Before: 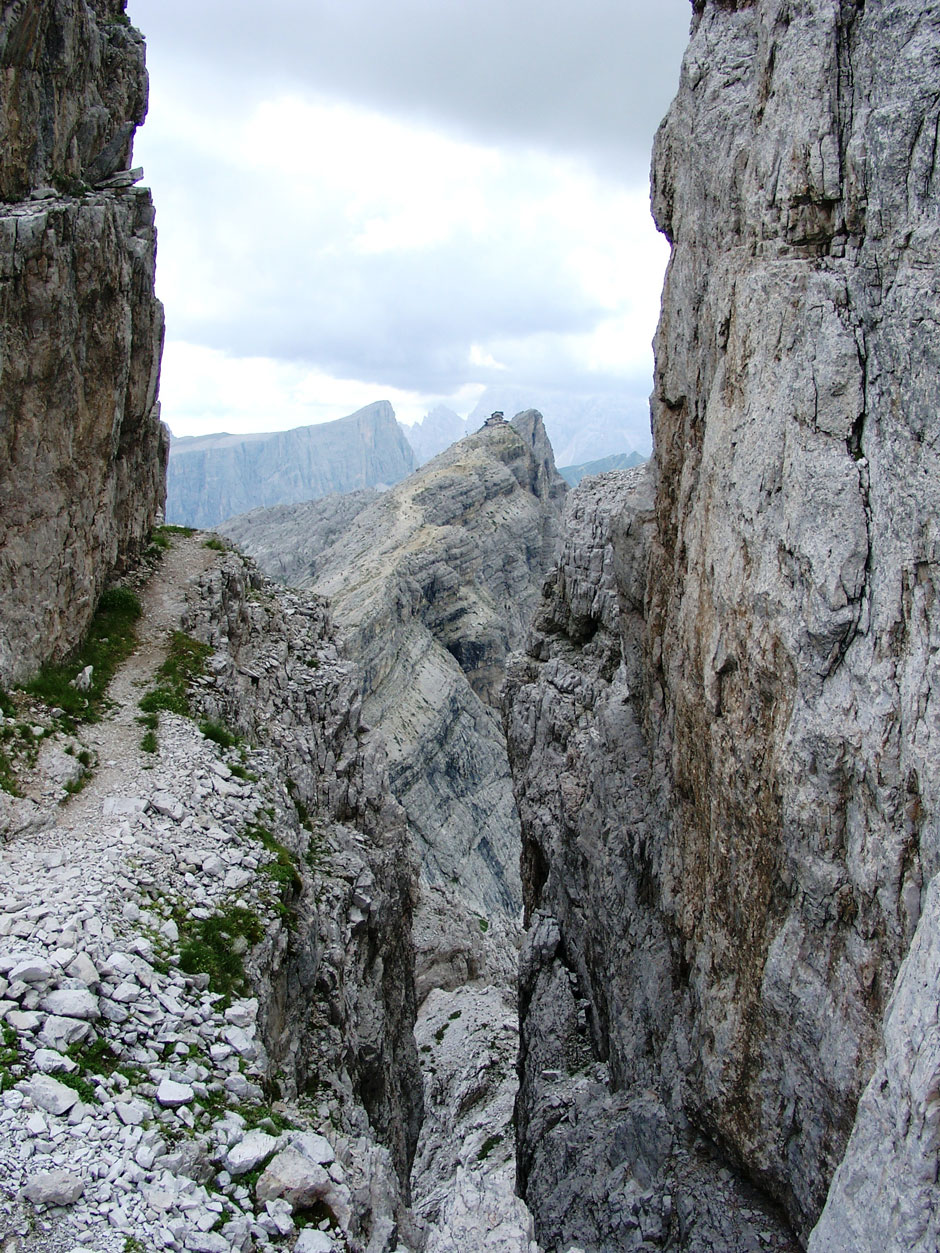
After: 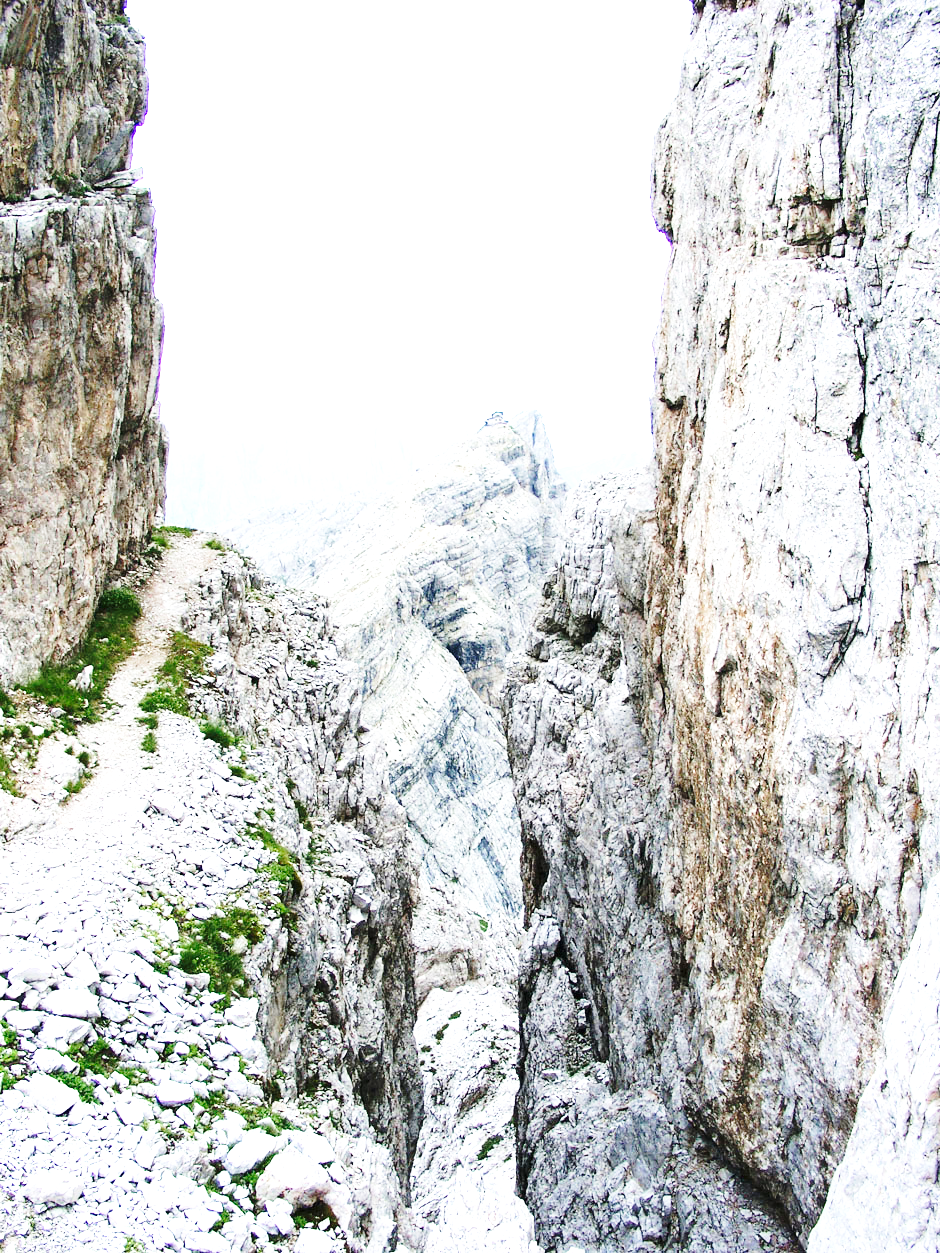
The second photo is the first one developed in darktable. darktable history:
base curve: curves: ch0 [(0, 0) (0.028, 0.03) (0.121, 0.232) (0.46, 0.748) (0.859, 0.968) (1, 1)], preserve colors none
contrast brightness saturation: saturation -0.046
exposure: black level correction 0, exposure 1.591 EV, compensate exposure bias true, compensate highlight preservation false
